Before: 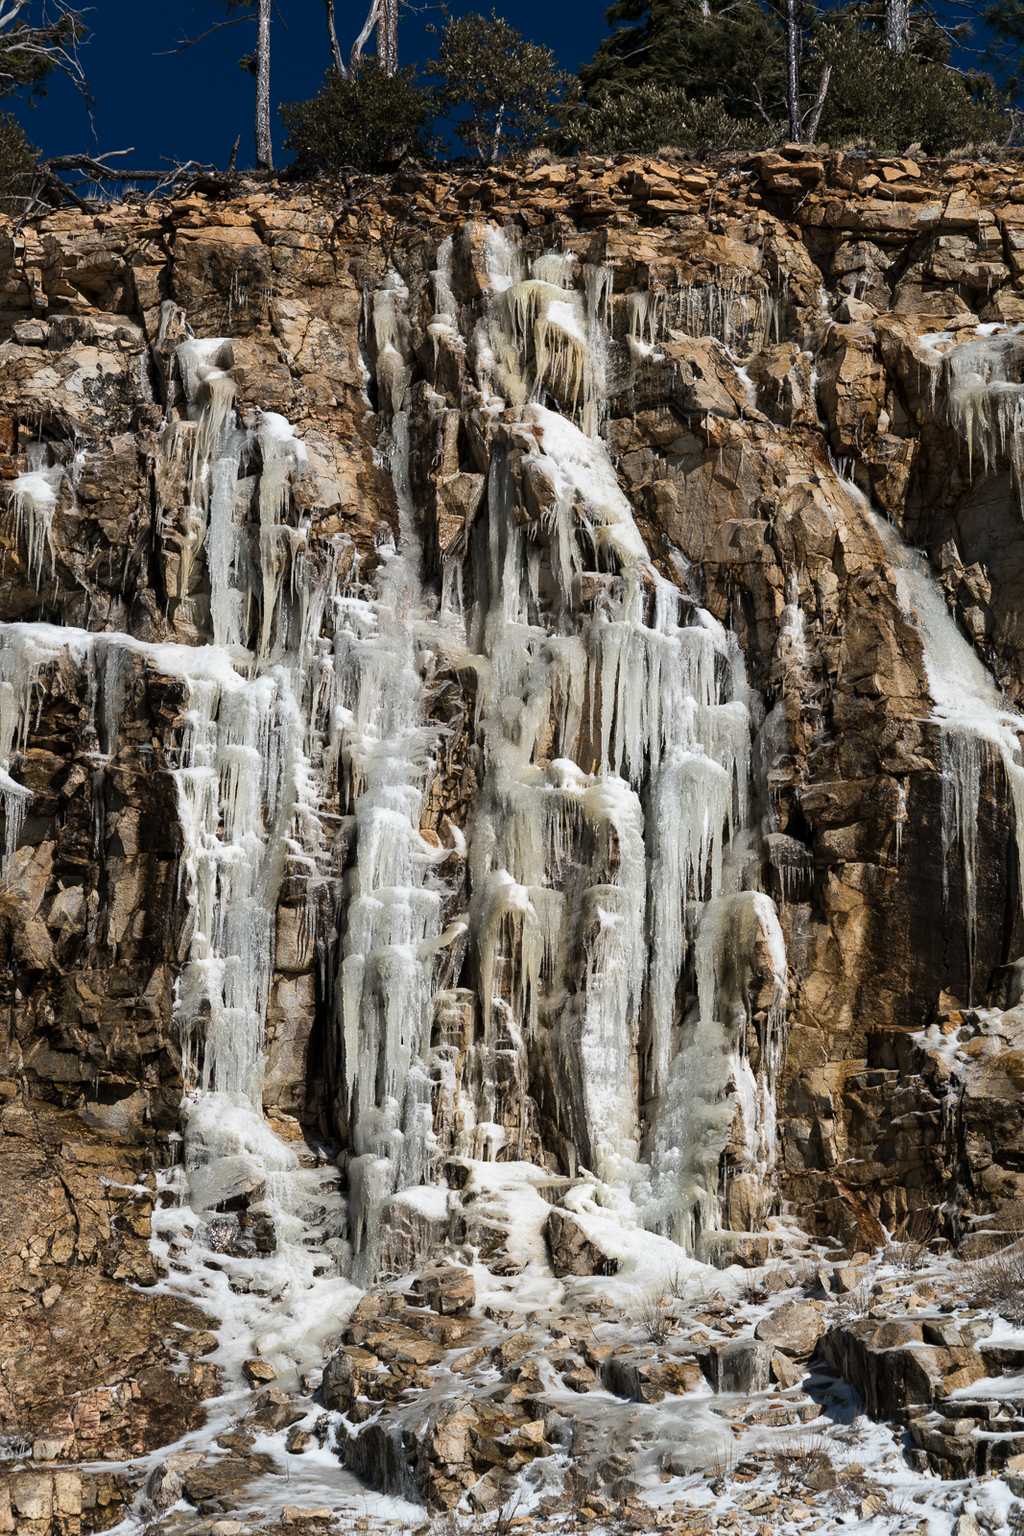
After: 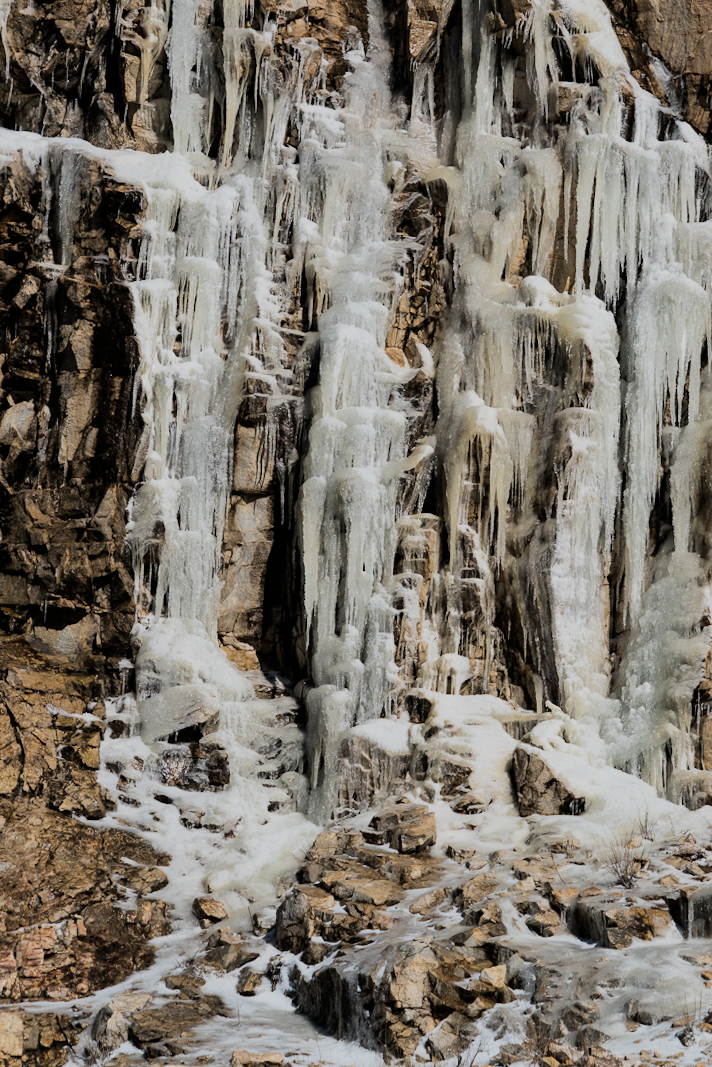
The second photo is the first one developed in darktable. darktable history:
crop and rotate: angle -0.82°, left 3.85%, top 31.828%, right 27.992%
filmic rgb: black relative exposure -7.65 EV, white relative exposure 4.56 EV, hardness 3.61, color science v6 (2022)
